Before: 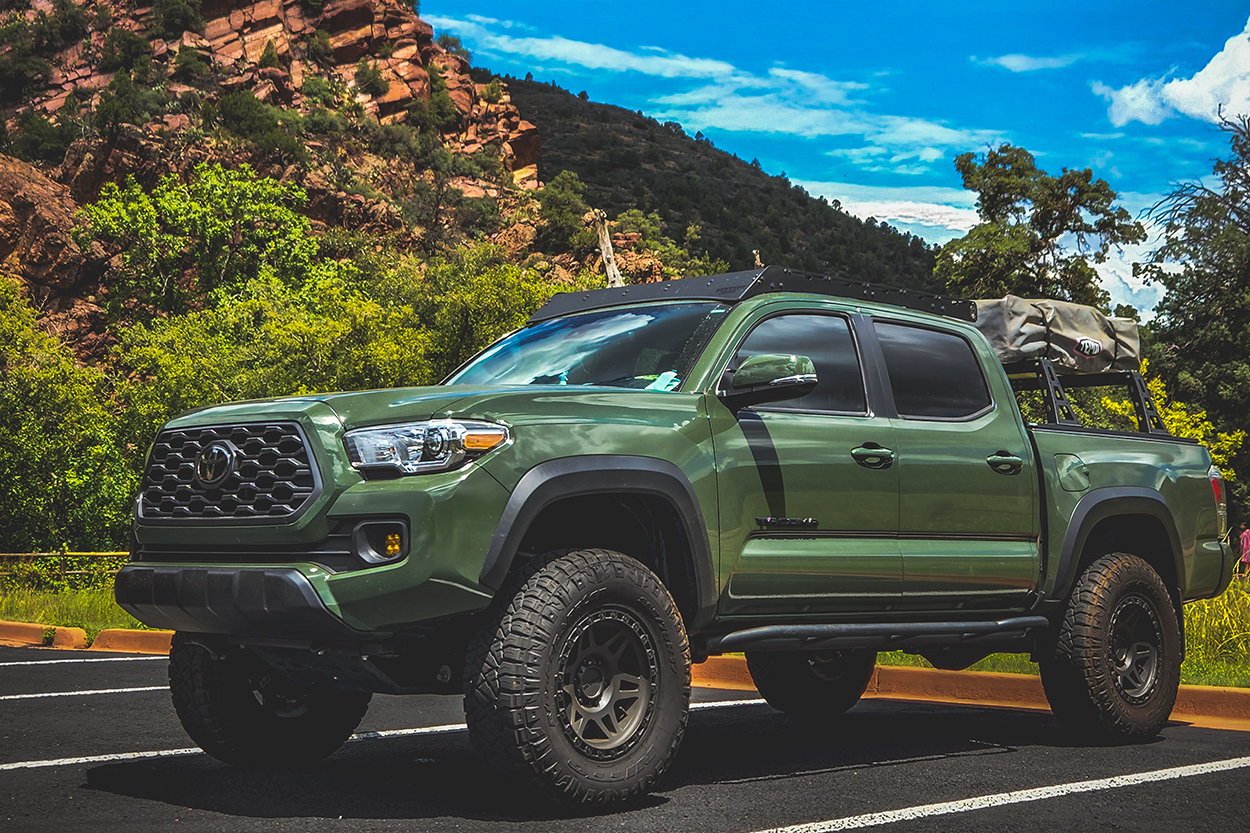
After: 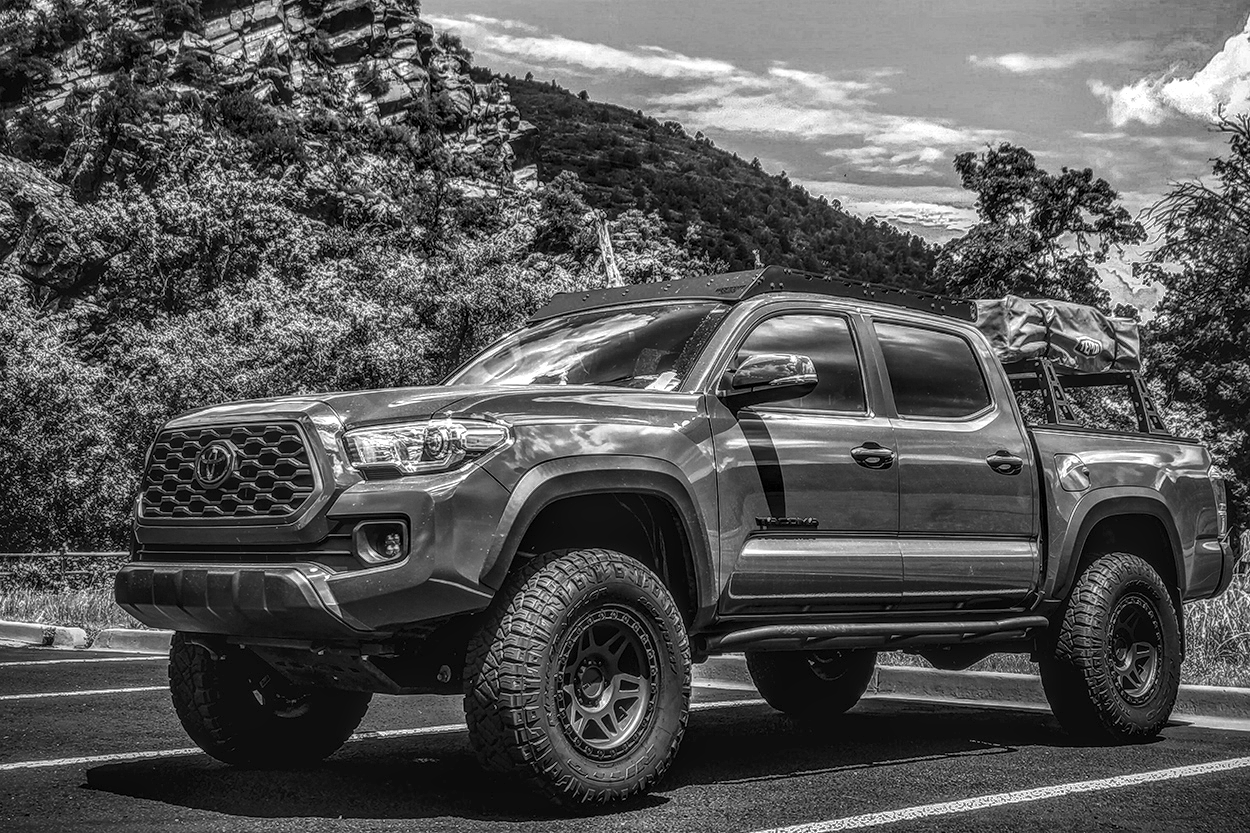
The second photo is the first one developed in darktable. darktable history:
local contrast: highlights 0%, shadows 0%, detail 300%, midtone range 0.3
color calibration: output gray [0.18, 0.41, 0.41, 0], gray › normalize channels true, illuminant same as pipeline (D50), adaptation XYZ, x 0.346, y 0.359, gamut compression 0
